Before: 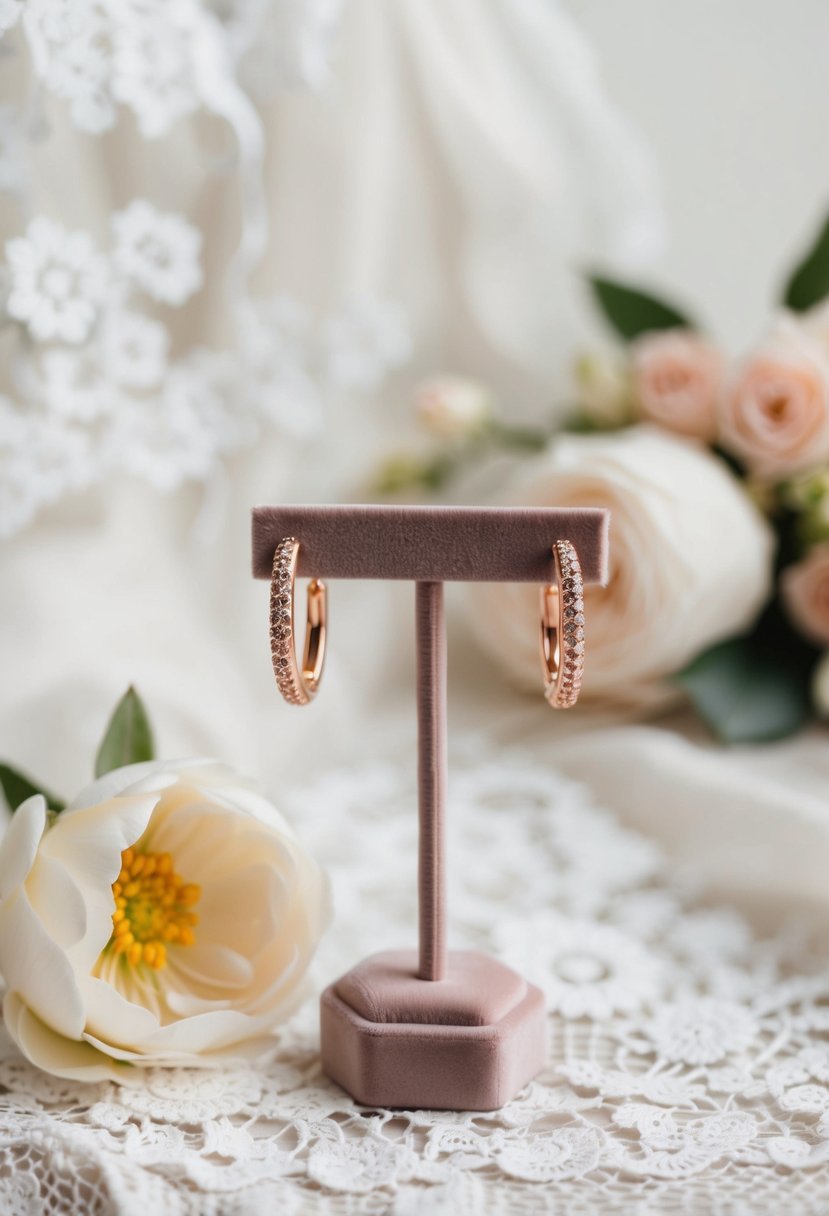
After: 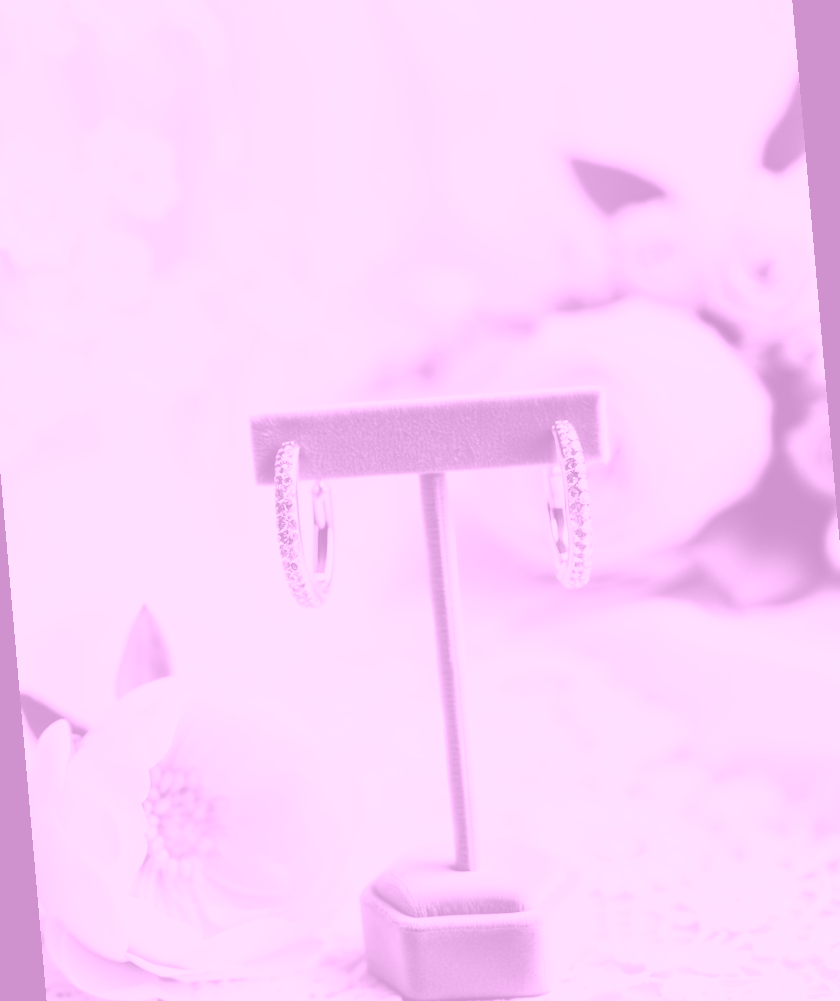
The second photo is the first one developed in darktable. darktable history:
rotate and perspective: rotation -5°, crop left 0.05, crop right 0.952, crop top 0.11, crop bottom 0.89
tone curve: curves: ch0 [(0.003, 0.023) (0.071, 0.052) (0.249, 0.201) (0.466, 0.557) (0.625, 0.761) (0.783, 0.9) (0.994, 0.968)]; ch1 [(0, 0) (0.262, 0.227) (0.417, 0.386) (0.469, 0.467) (0.502, 0.498) (0.531, 0.521) (0.576, 0.586) (0.612, 0.634) (0.634, 0.68) (0.686, 0.728) (0.994, 0.987)]; ch2 [(0, 0) (0.262, 0.188) (0.385, 0.353) (0.427, 0.424) (0.495, 0.493) (0.518, 0.544) (0.55, 0.579) (0.595, 0.621) (0.644, 0.748) (1, 1)], color space Lab, independent channels, preserve colors none
colorize: hue 331.2°, saturation 69%, source mix 30.28%, lightness 69.02%, version 1
